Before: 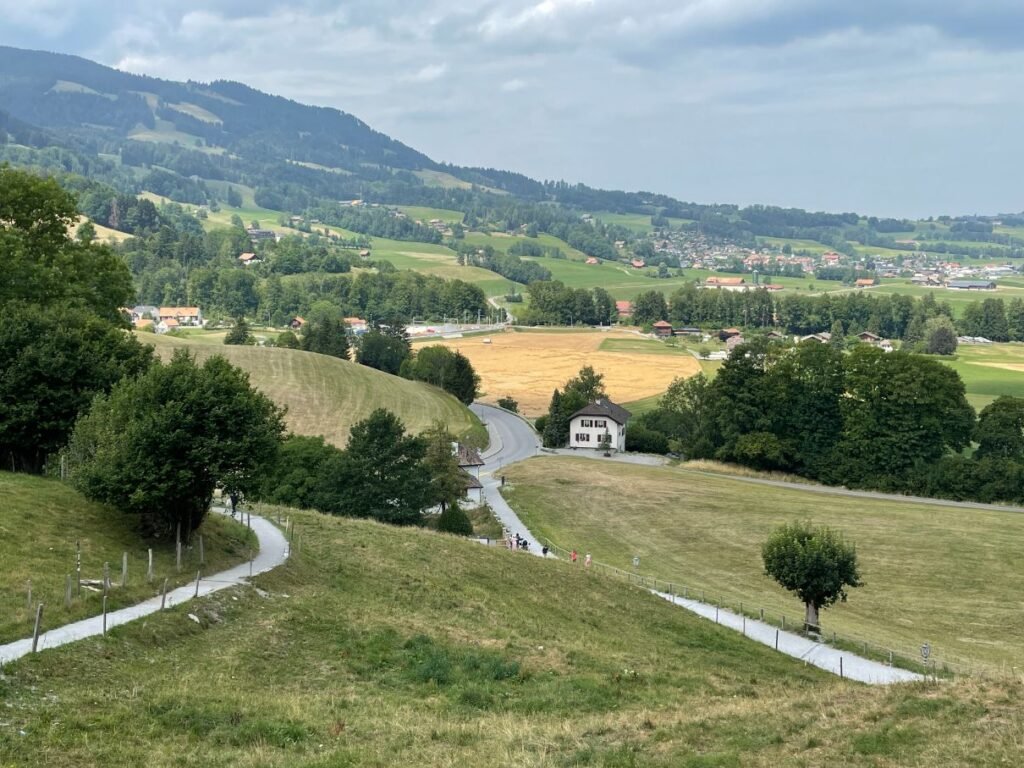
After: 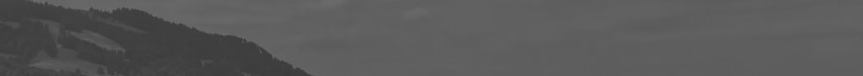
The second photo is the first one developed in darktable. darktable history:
filmic rgb: black relative exposure -11.35 EV, white relative exposure 3.22 EV, hardness 6.76, color science v6 (2022)
colorize: hue 194.4°, saturation 29%, source mix 61.75%, lightness 3.98%, version 1
monochrome: a 32, b 64, size 2.3, highlights 1
crop and rotate: left 9.644%, top 9.491%, right 6.021%, bottom 80.509%
